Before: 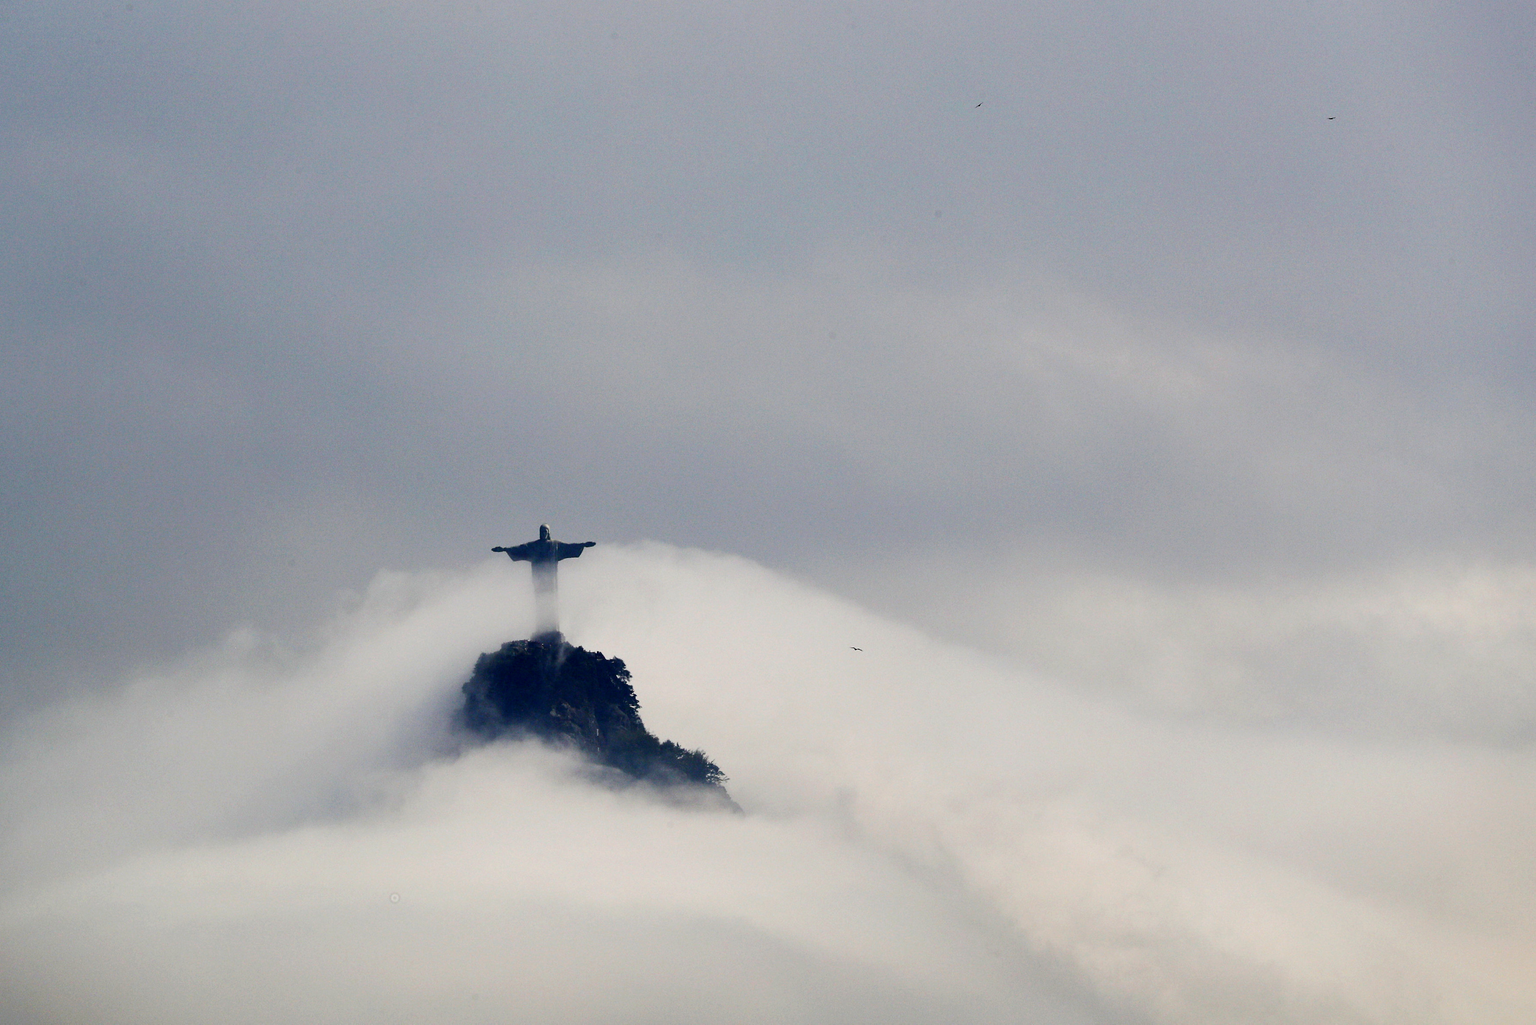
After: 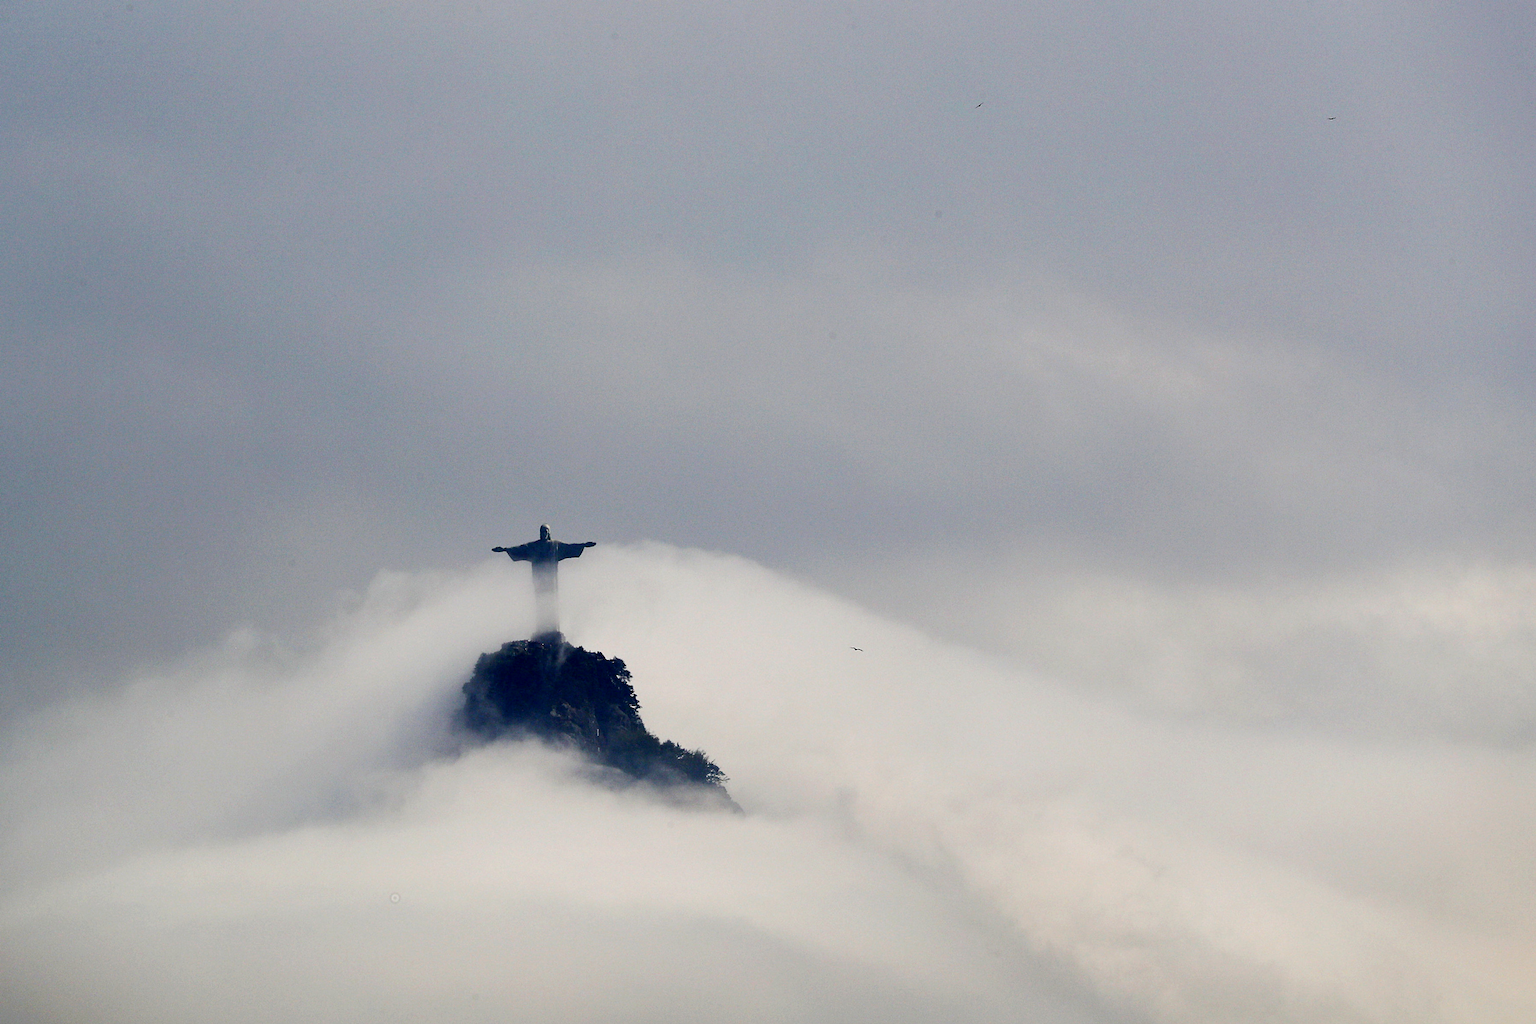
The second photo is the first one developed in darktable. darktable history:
sharpen: amount 0.2
exposure: black level correction 0.002, compensate highlight preservation false
